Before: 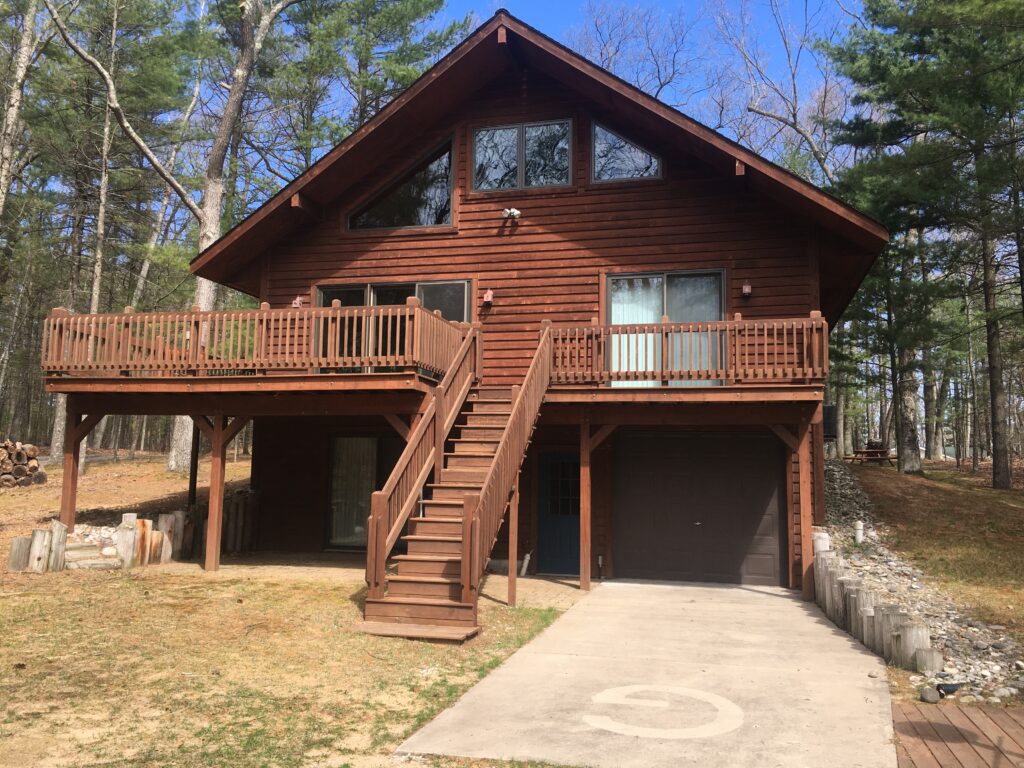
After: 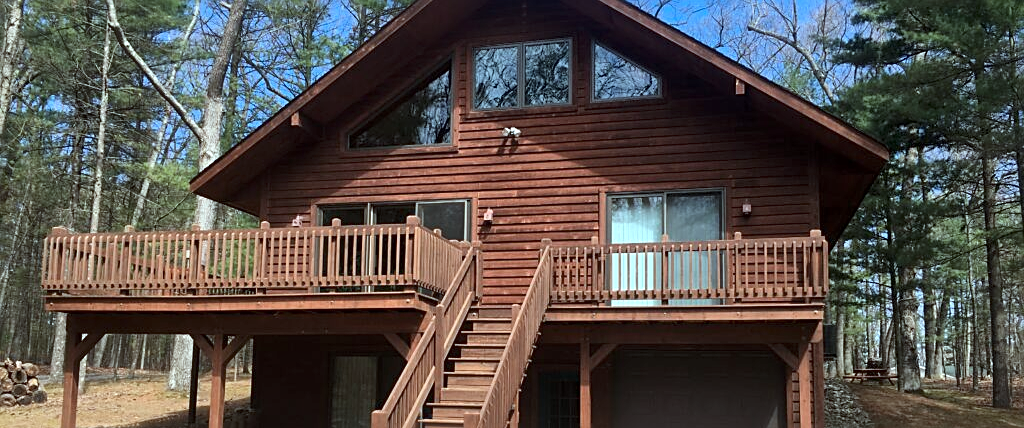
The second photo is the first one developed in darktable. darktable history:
color correction: highlights a* -10.02, highlights b* -10.1
crop and rotate: top 10.562%, bottom 33.694%
local contrast: mode bilateral grid, contrast 19, coarseness 49, detail 150%, midtone range 0.2
sharpen: on, module defaults
